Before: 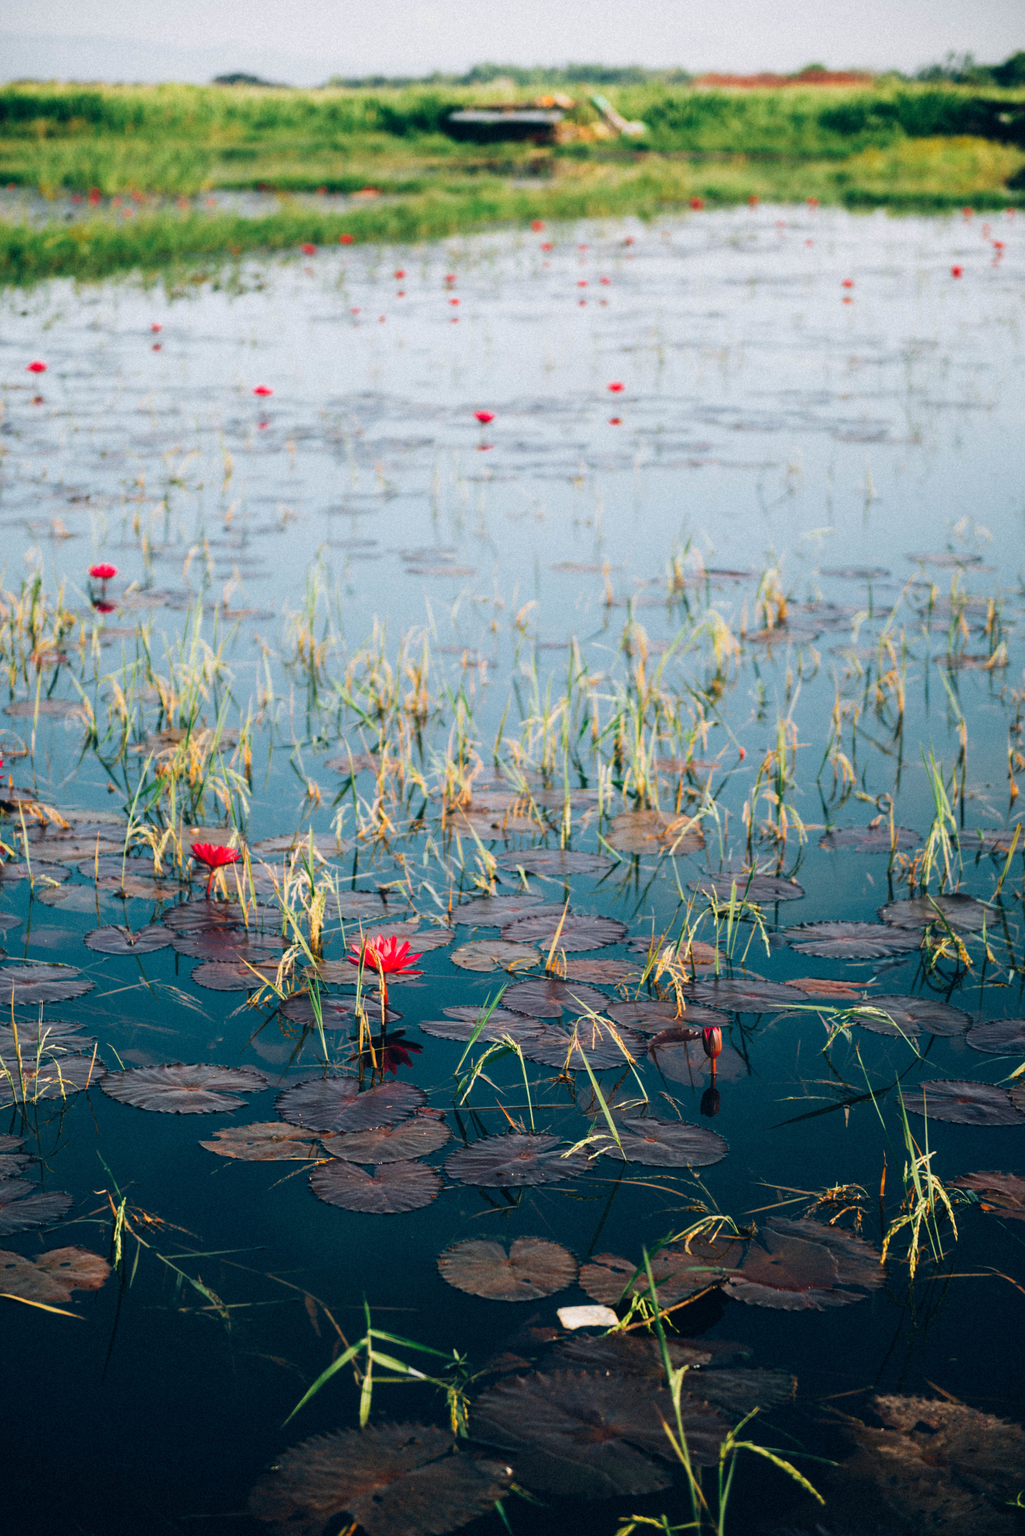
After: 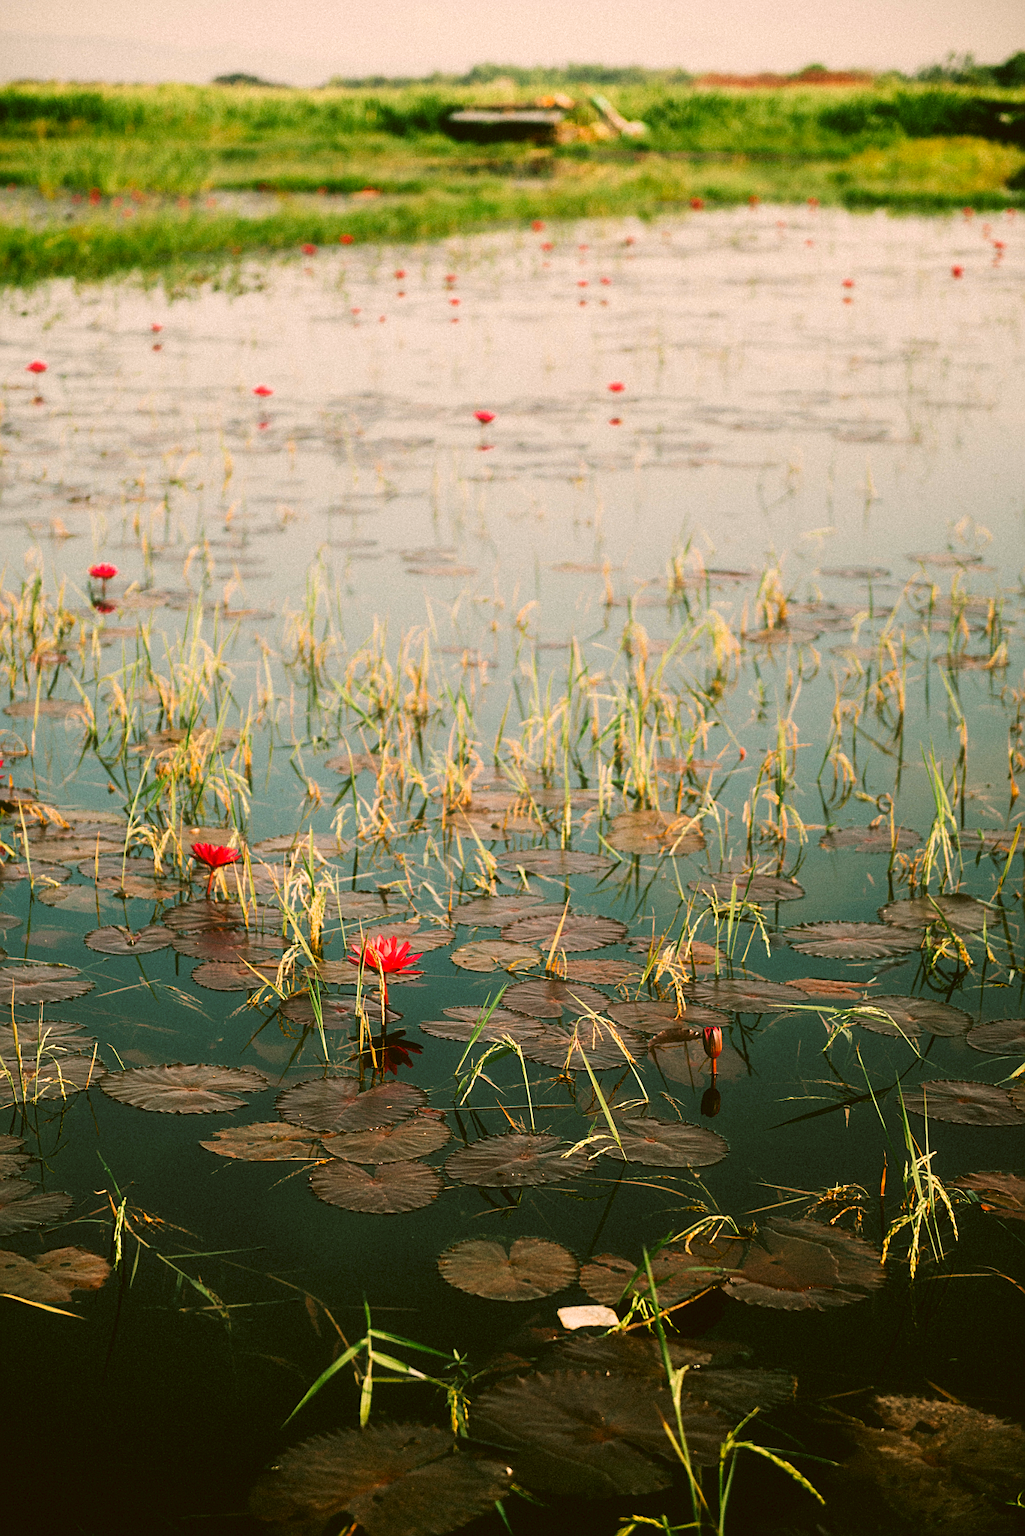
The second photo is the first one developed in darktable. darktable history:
color correction: highlights a* 8.29, highlights b* 14.99, shadows a* -0.448, shadows b* 27
velvia: on, module defaults
sharpen: on, module defaults
haze removal: strength -0.103, compatibility mode true, adaptive false
